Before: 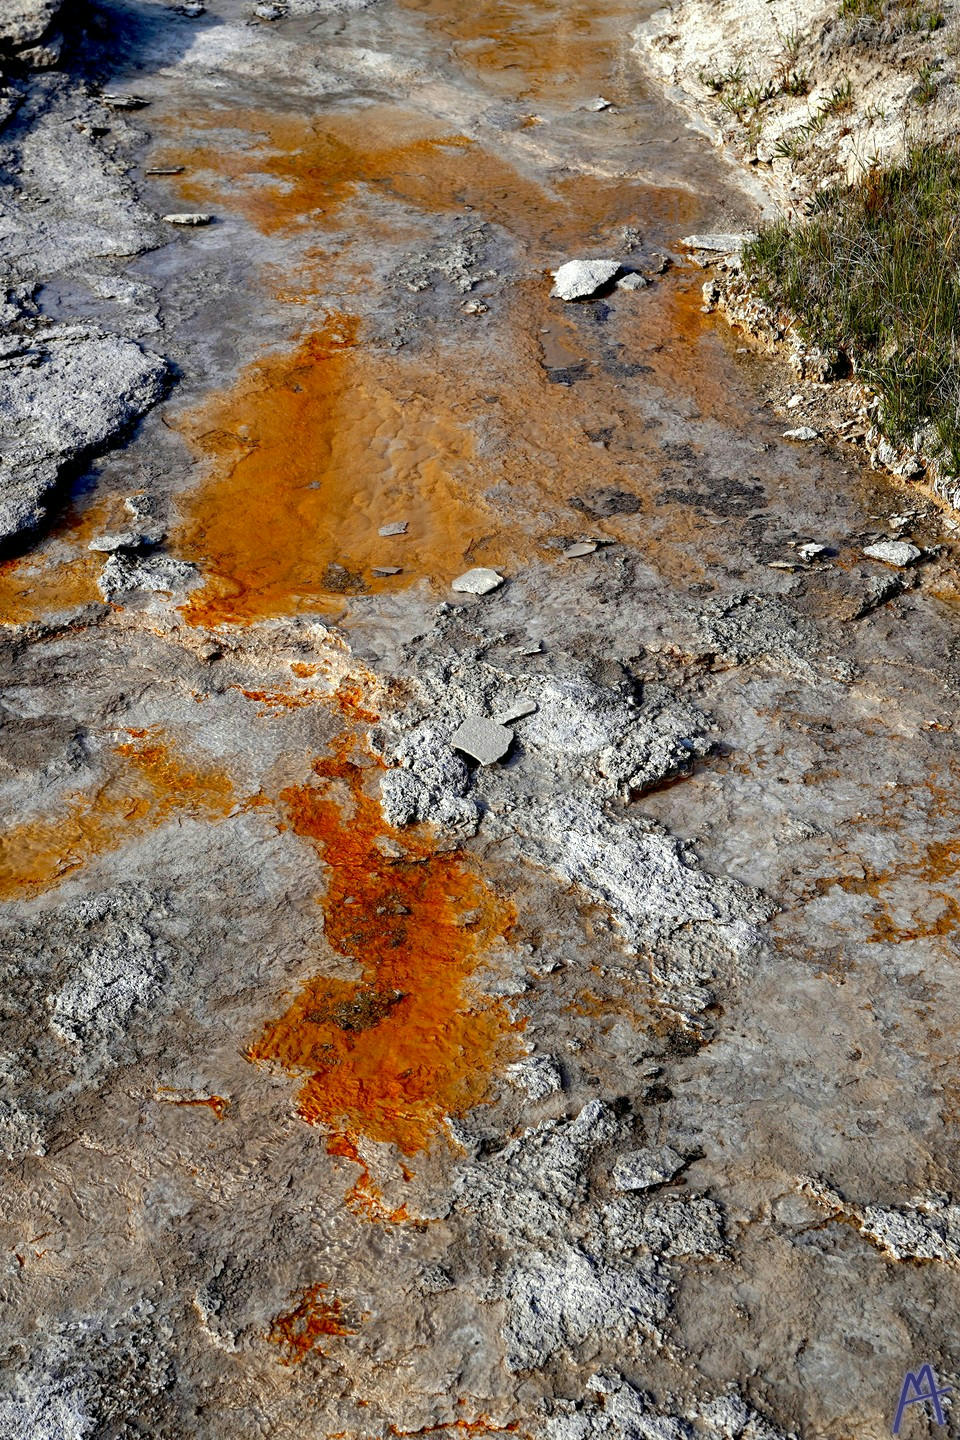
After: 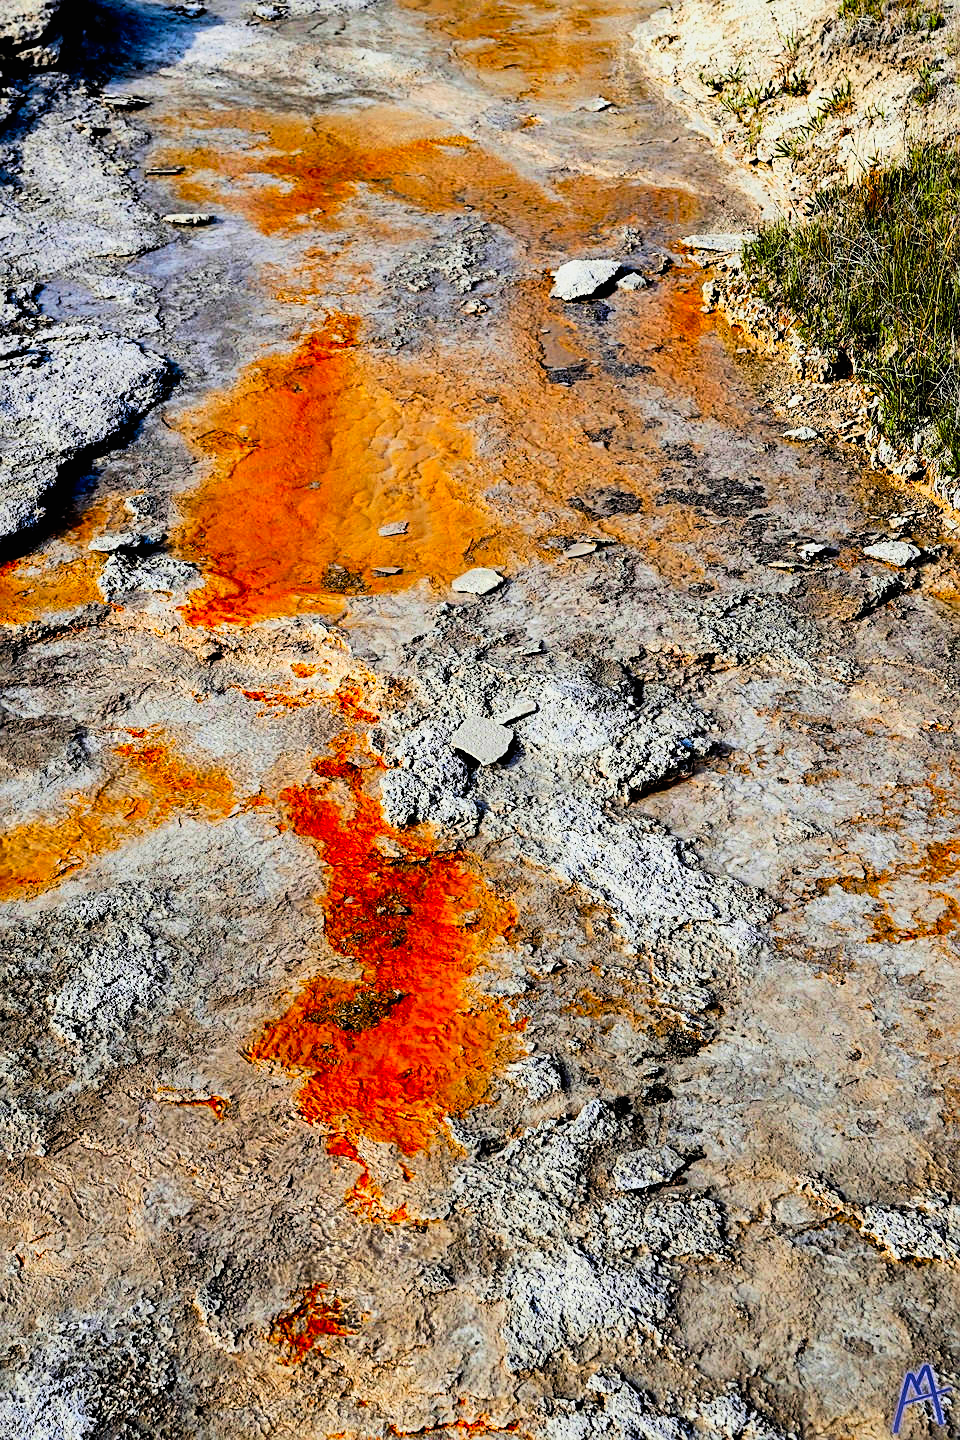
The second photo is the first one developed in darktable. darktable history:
sharpen: on, module defaults
contrast brightness saturation: contrast 0.2, brightness 0.2, saturation 0.8
filmic rgb: black relative exposure -5 EV, hardness 2.88, contrast 1.2
